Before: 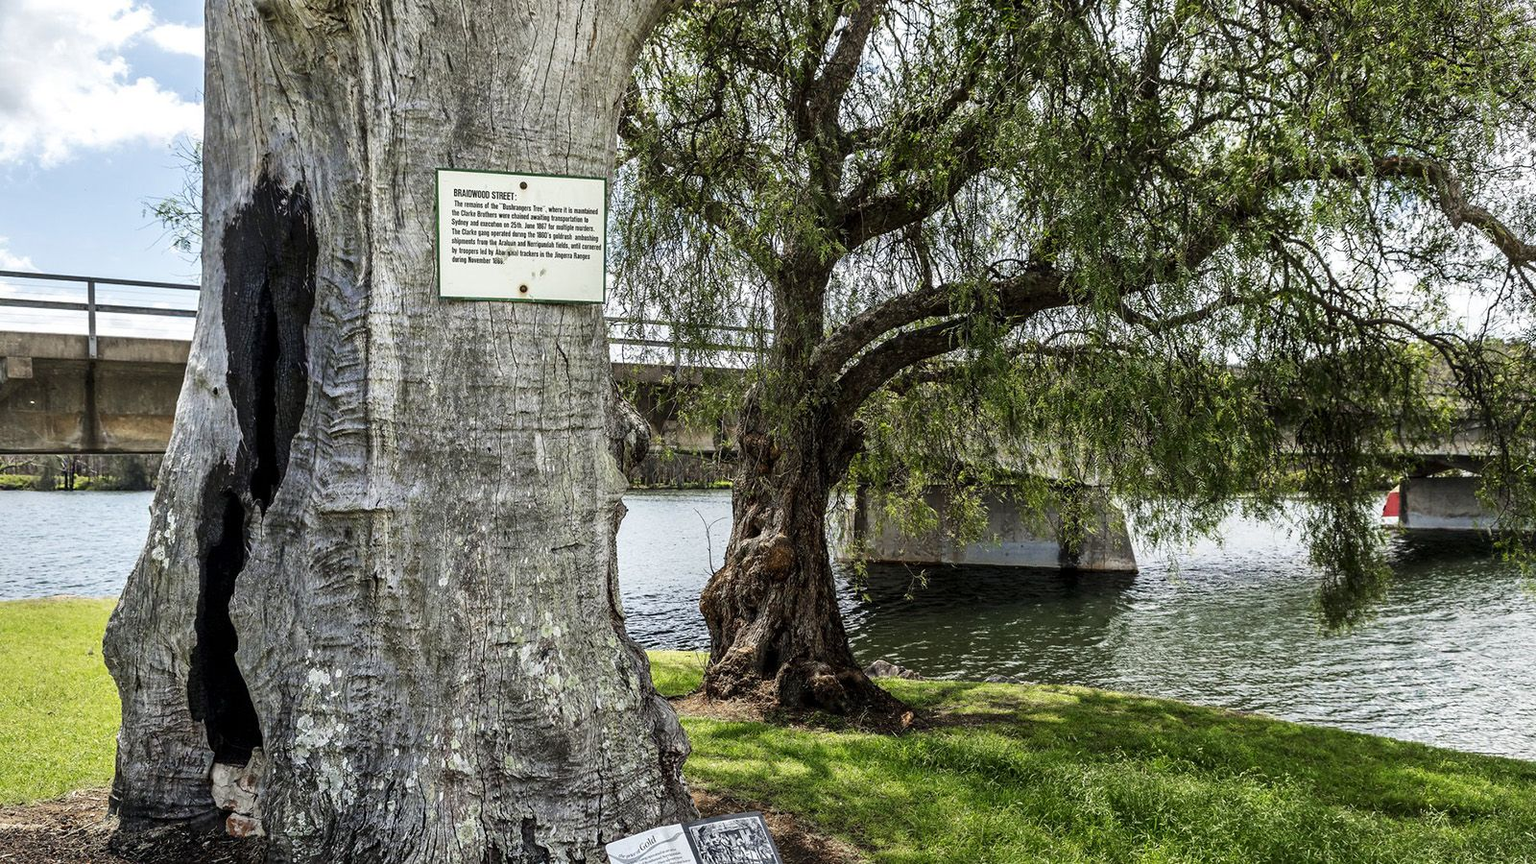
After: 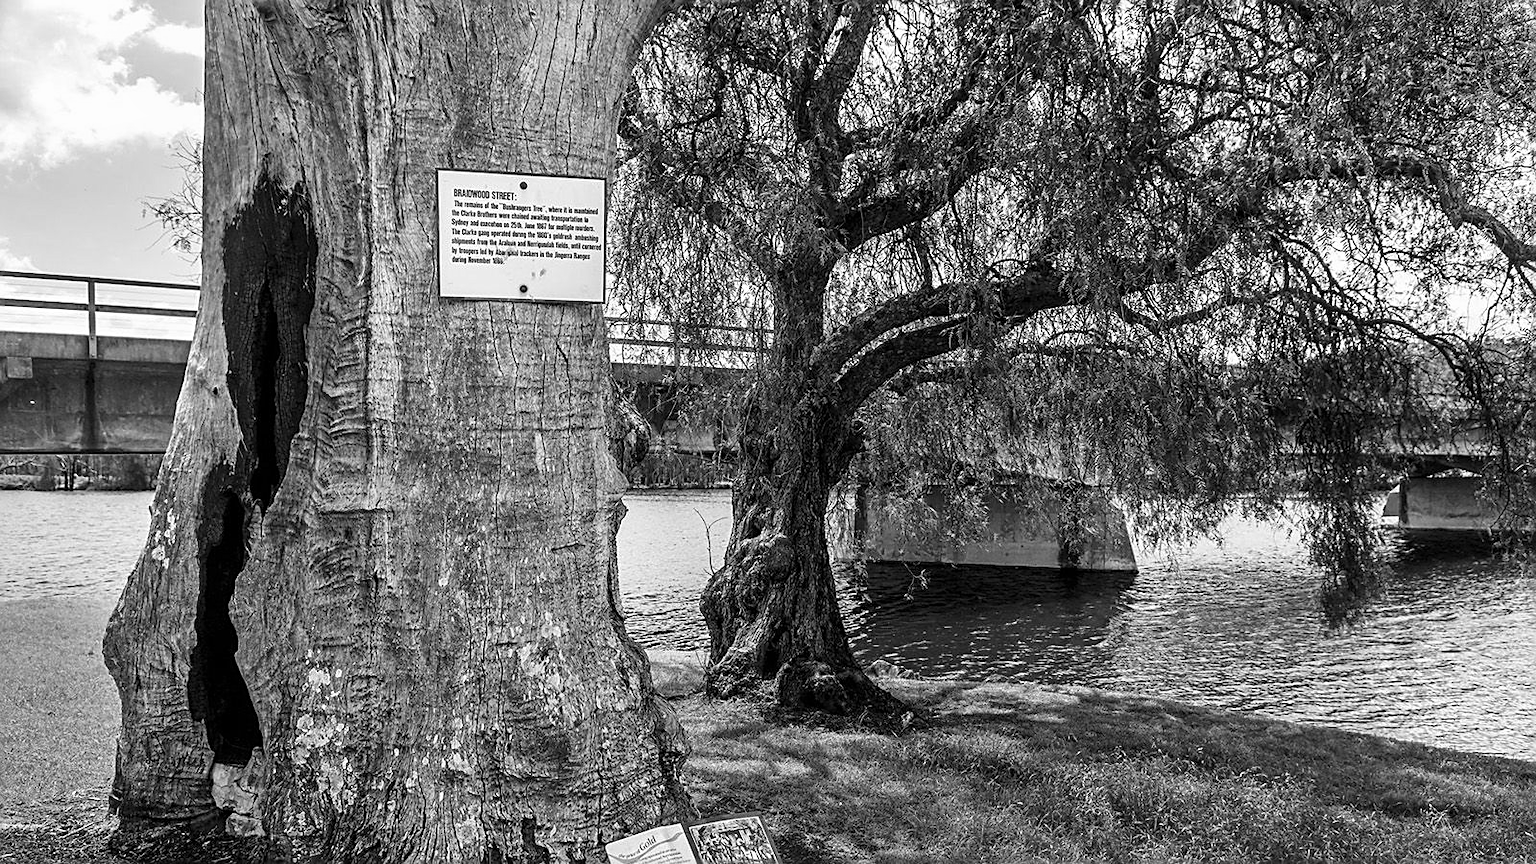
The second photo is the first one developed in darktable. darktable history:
monochrome: a -11.7, b 1.62, size 0.5, highlights 0.38
sharpen: on, module defaults
